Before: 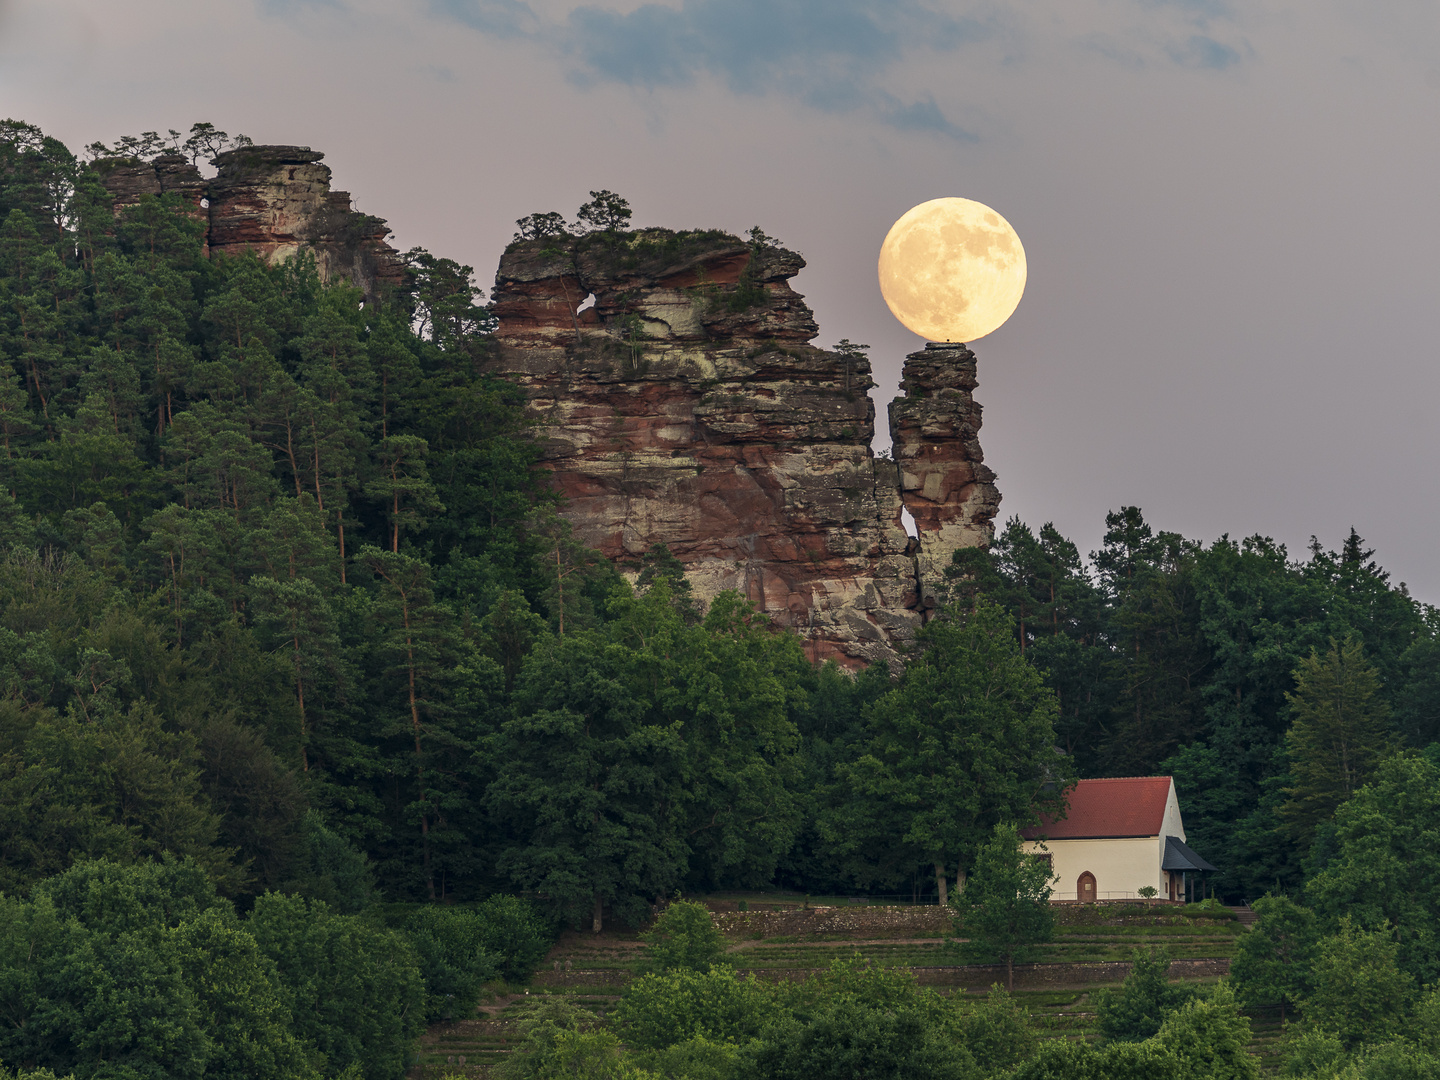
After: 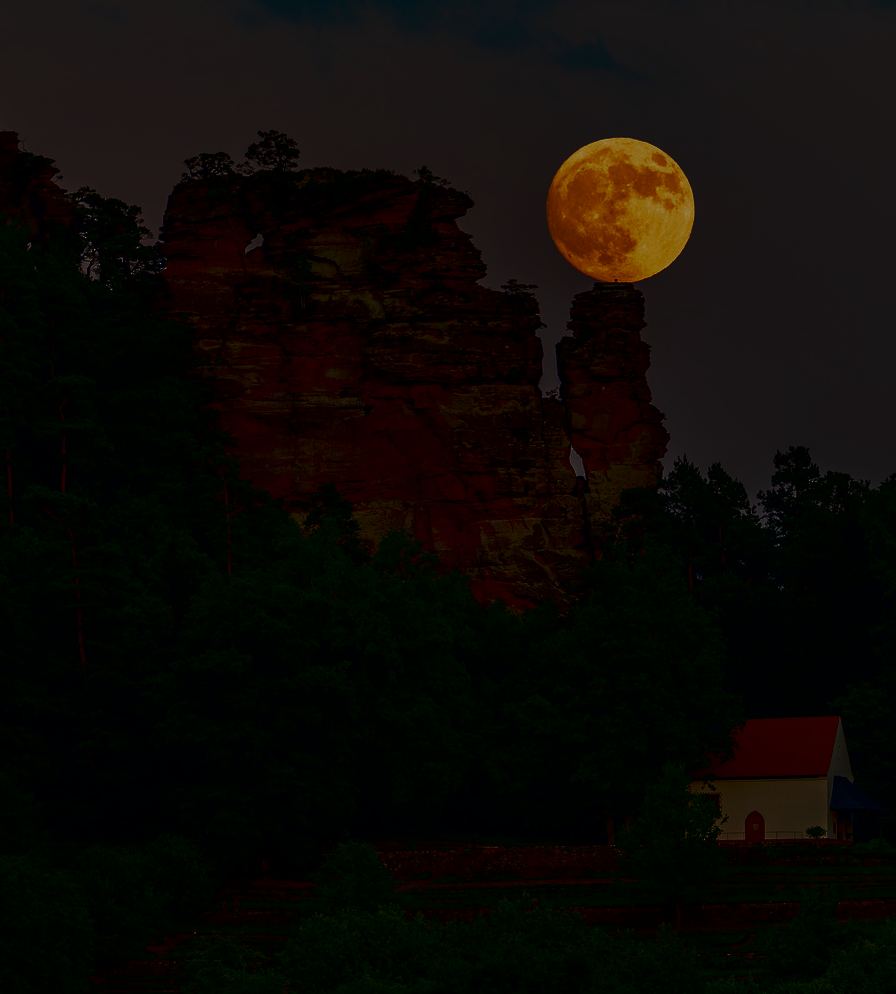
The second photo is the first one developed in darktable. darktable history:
contrast brightness saturation: contrast 0.094, brightness -0.599, saturation 0.17
crop and rotate: left 23.099%, top 5.626%, right 14.629%, bottom 2.333%
base curve: curves: ch0 [(0, 0) (0.564, 0.291) (0.802, 0.731) (1, 1)], preserve colors none
exposure: black level correction 0, exposure -0.805 EV, compensate highlight preservation false
tone equalizer: -8 EV -0.389 EV, -7 EV -0.428 EV, -6 EV -0.321 EV, -5 EV -0.204 EV, -3 EV 0.204 EV, -2 EV 0.345 EV, -1 EV 0.386 EV, +0 EV 0.418 EV, edges refinement/feathering 500, mask exposure compensation -1.57 EV, preserve details no
